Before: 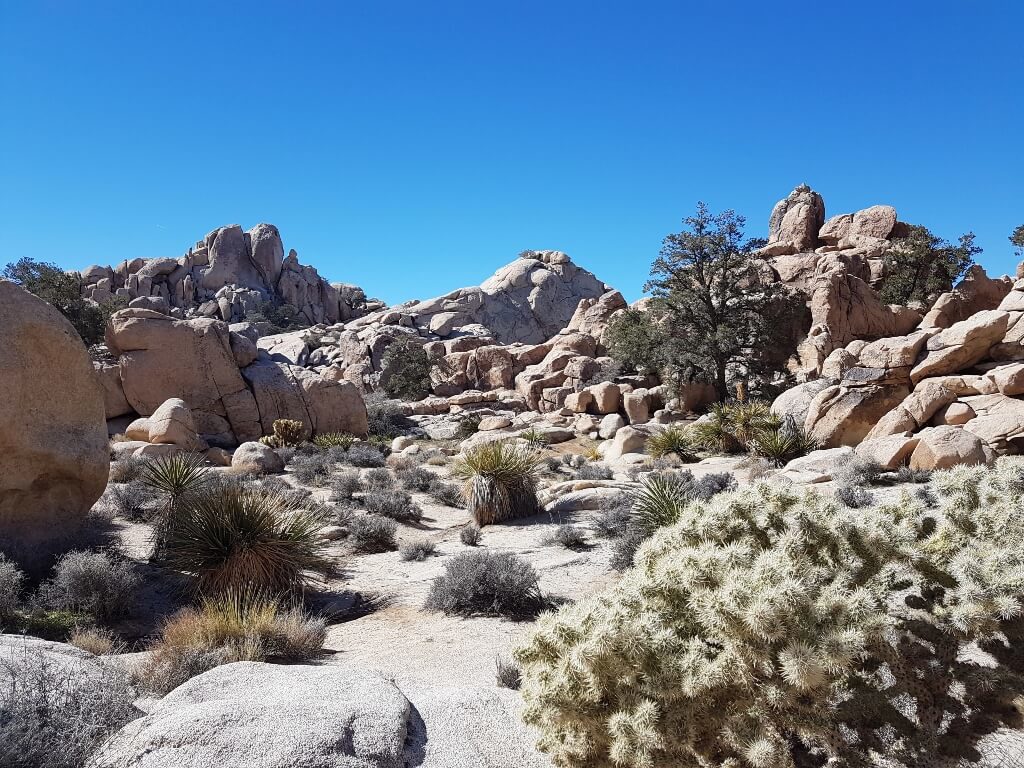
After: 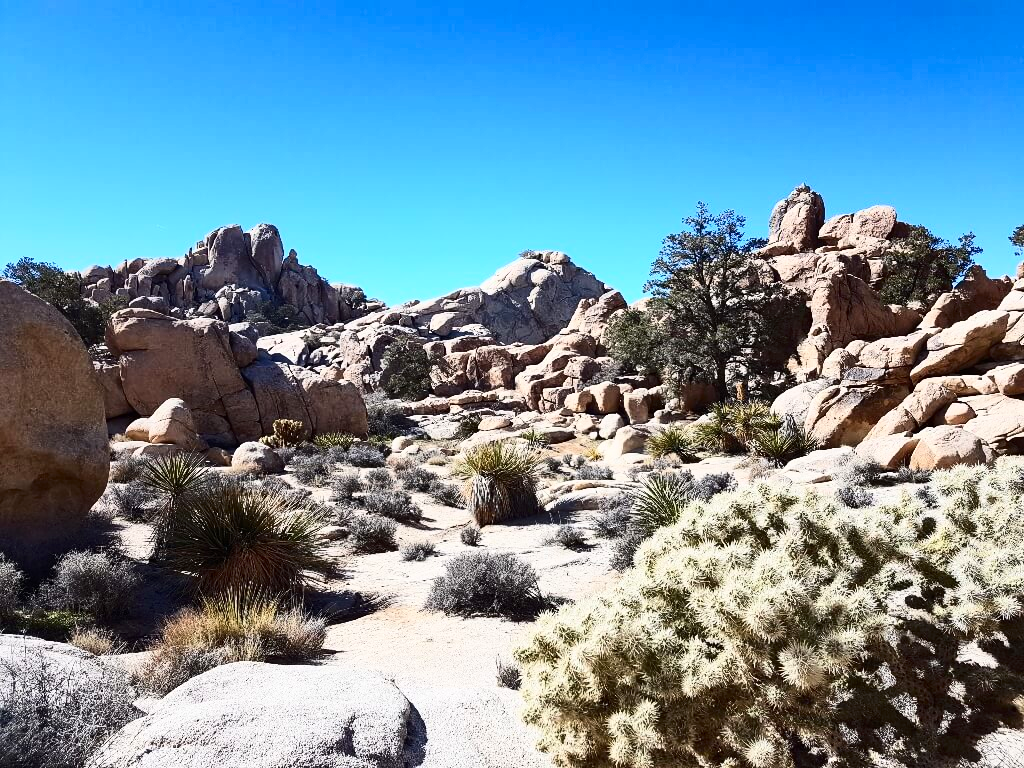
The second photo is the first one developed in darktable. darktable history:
contrast brightness saturation: contrast 0.404, brightness 0.115, saturation 0.212
